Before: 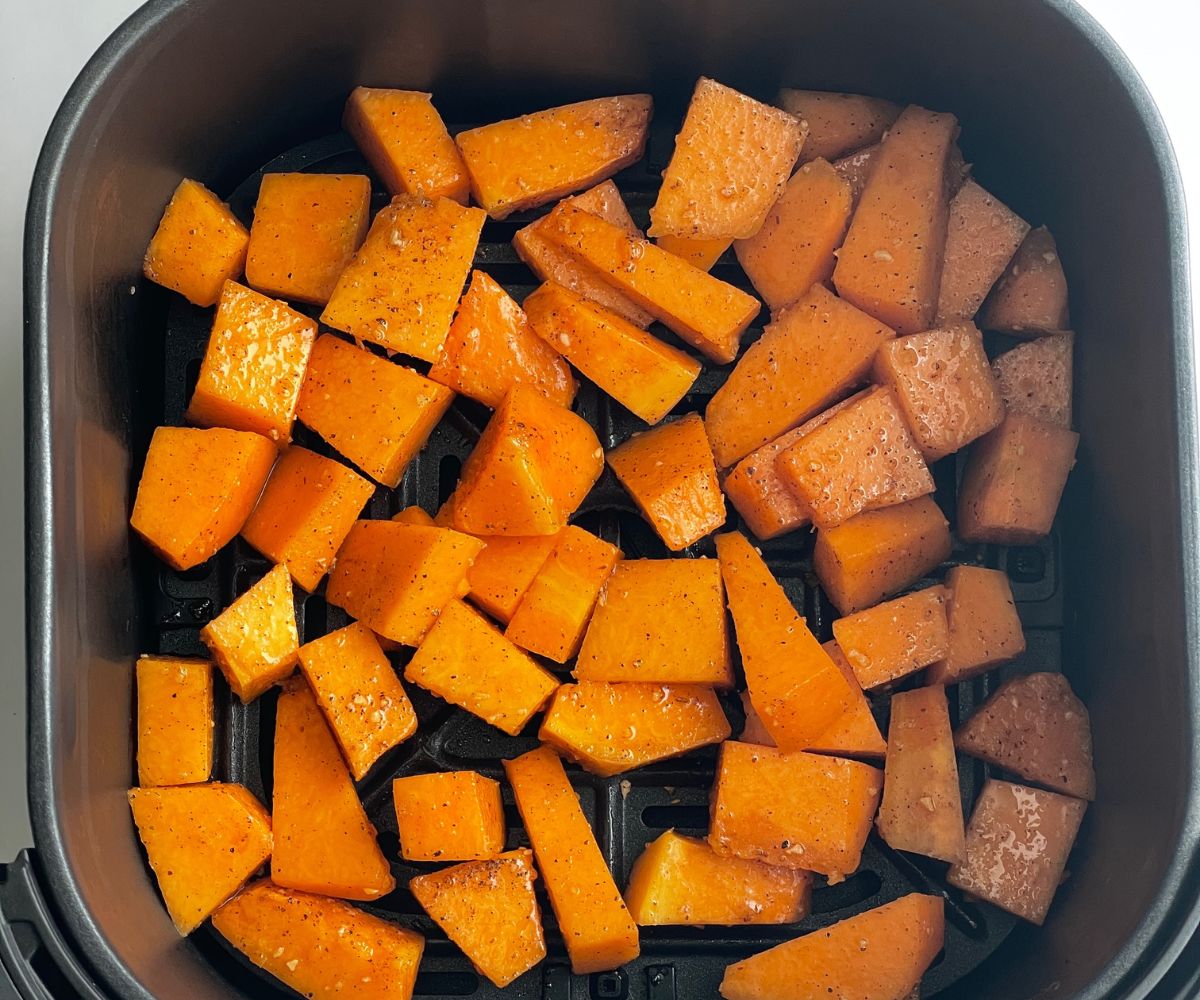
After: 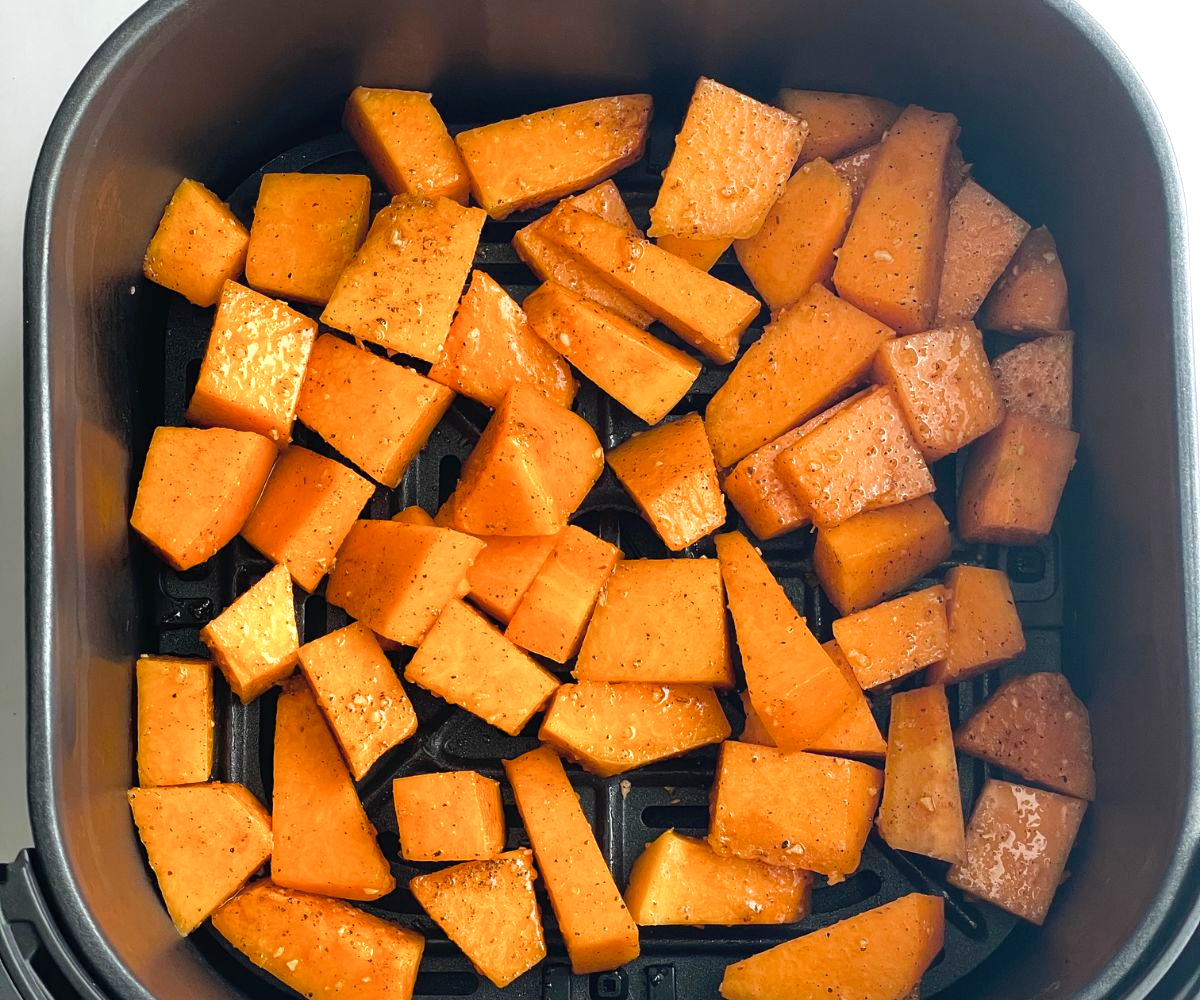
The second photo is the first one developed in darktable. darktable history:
contrast brightness saturation: brightness 0.13
color balance rgb: perceptual saturation grading › highlights -29.58%, perceptual saturation grading › mid-tones 29.47%, perceptual saturation grading › shadows 59.73%, perceptual brilliance grading › global brilliance -17.79%, perceptual brilliance grading › highlights 28.73%, global vibrance 15.44%
